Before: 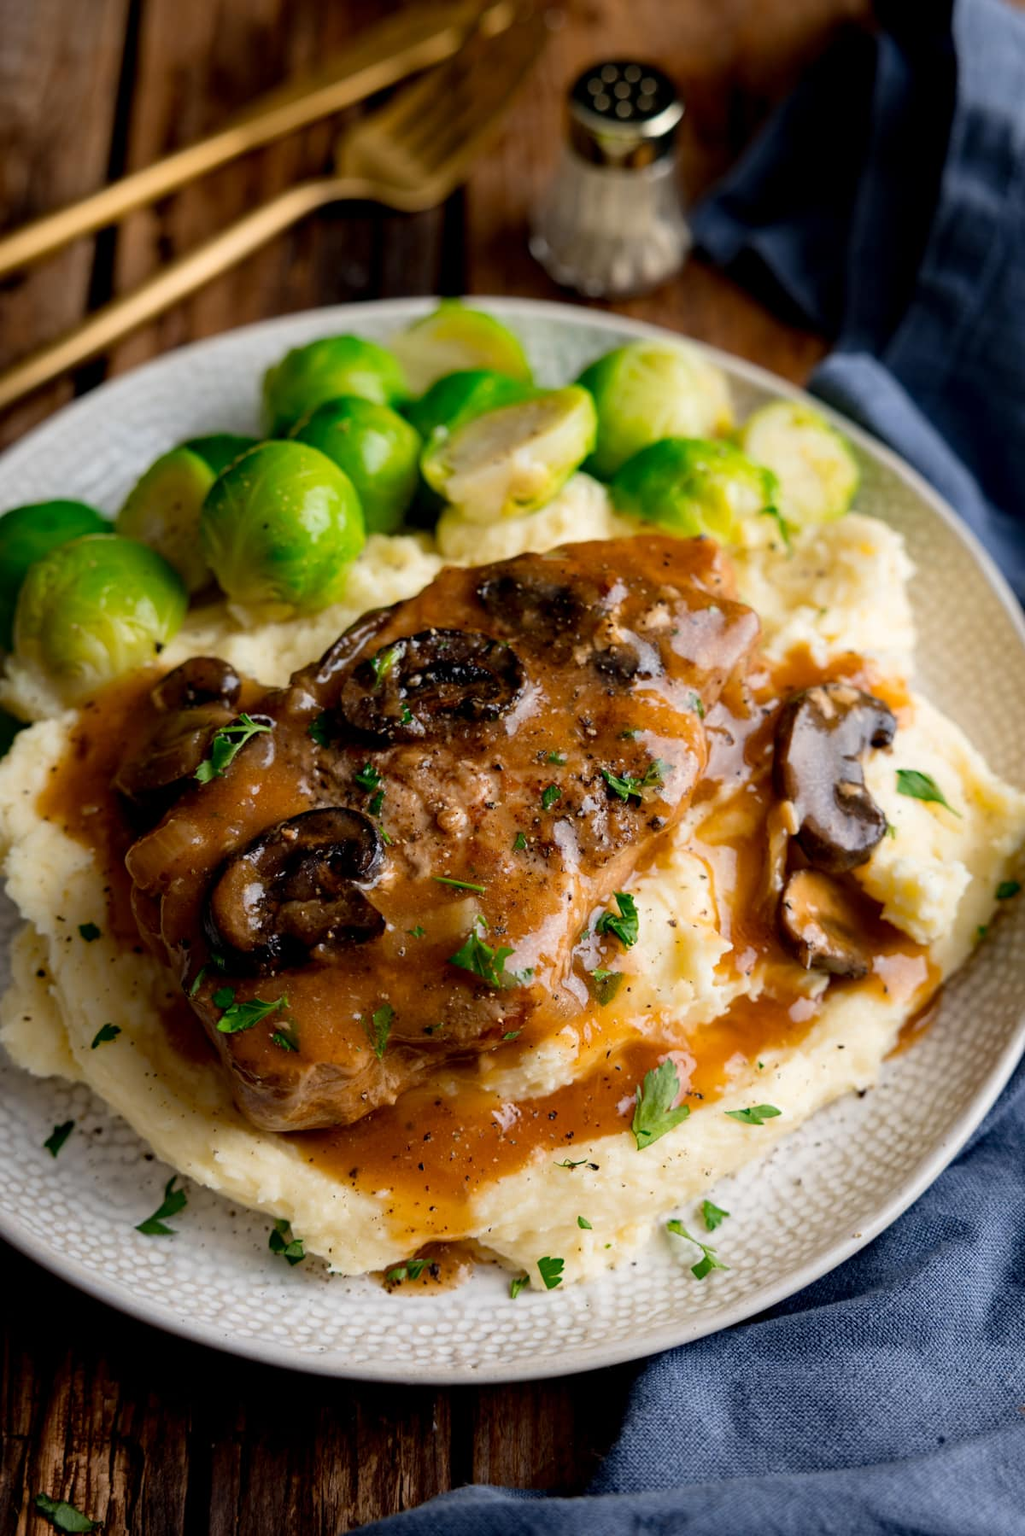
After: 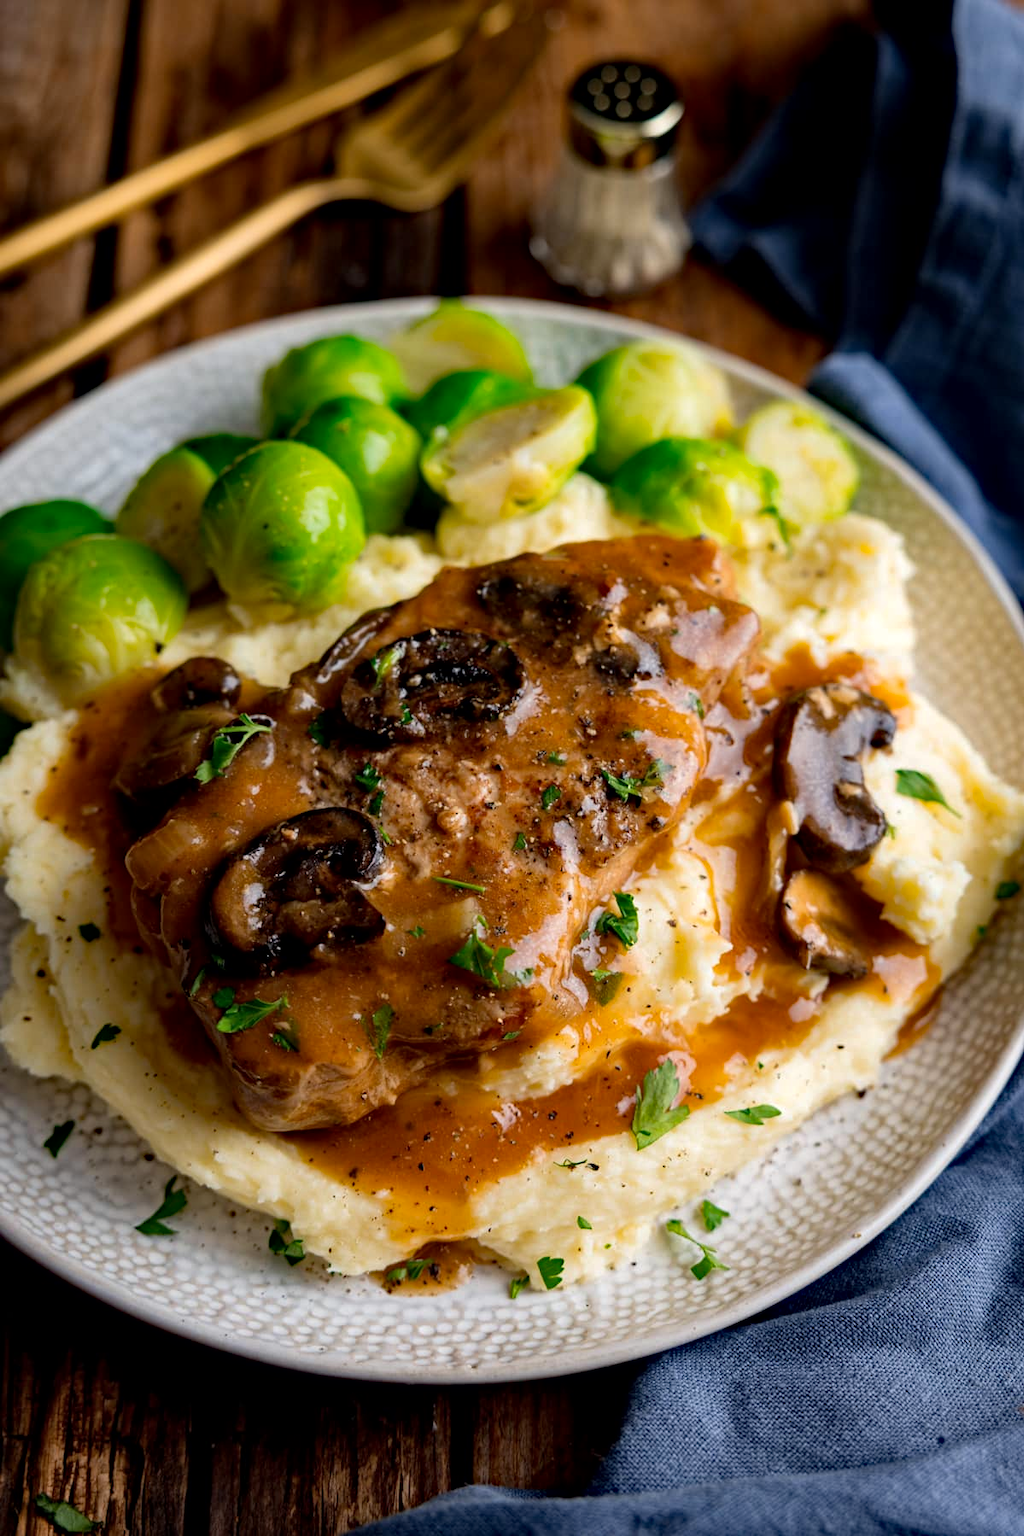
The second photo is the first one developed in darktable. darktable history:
haze removal: strength 0.276, distance 0.247, compatibility mode true, adaptive false
contrast brightness saturation: contrast 0.049
local contrast: mode bilateral grid, contrast 20, coarseness 50, detail 119%, midtone range 0.2
